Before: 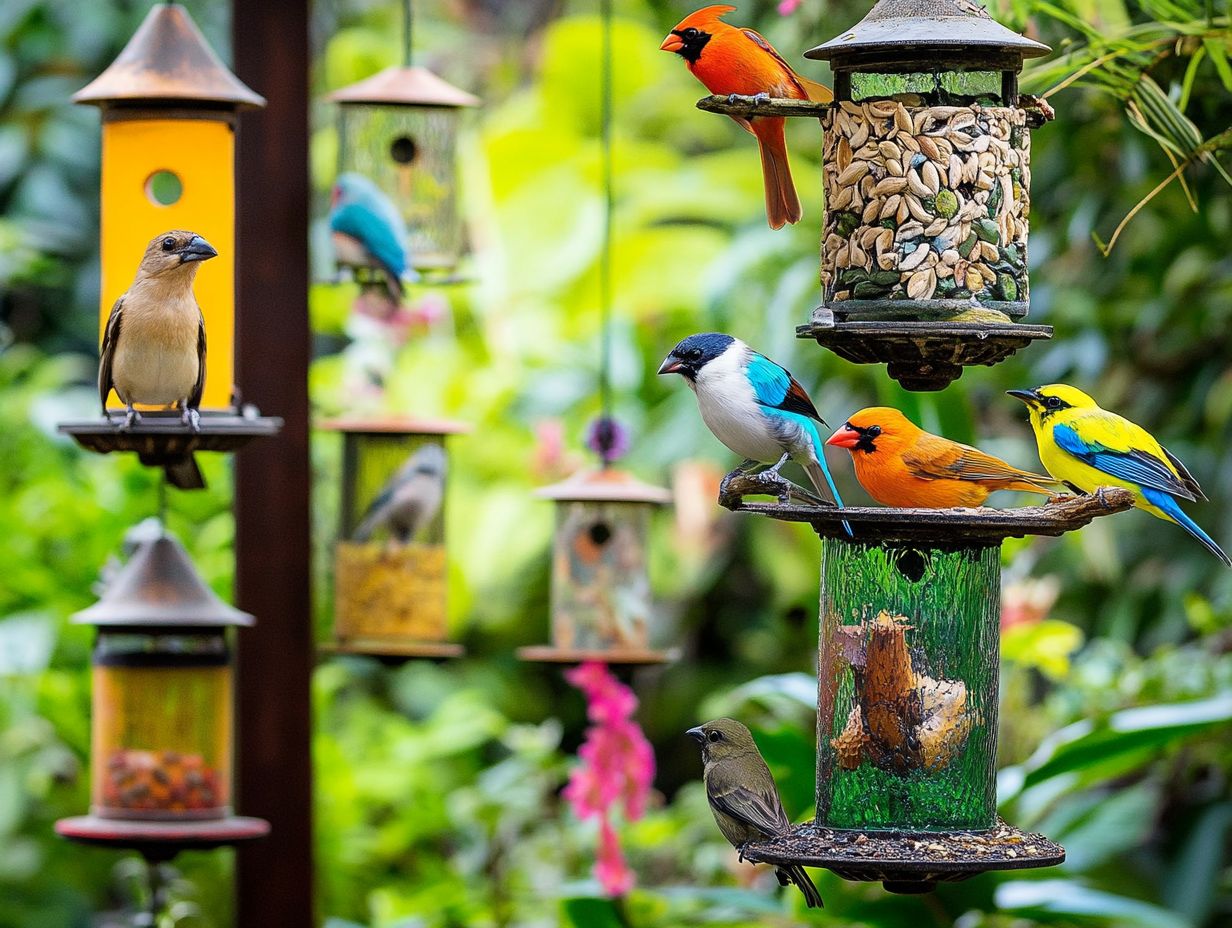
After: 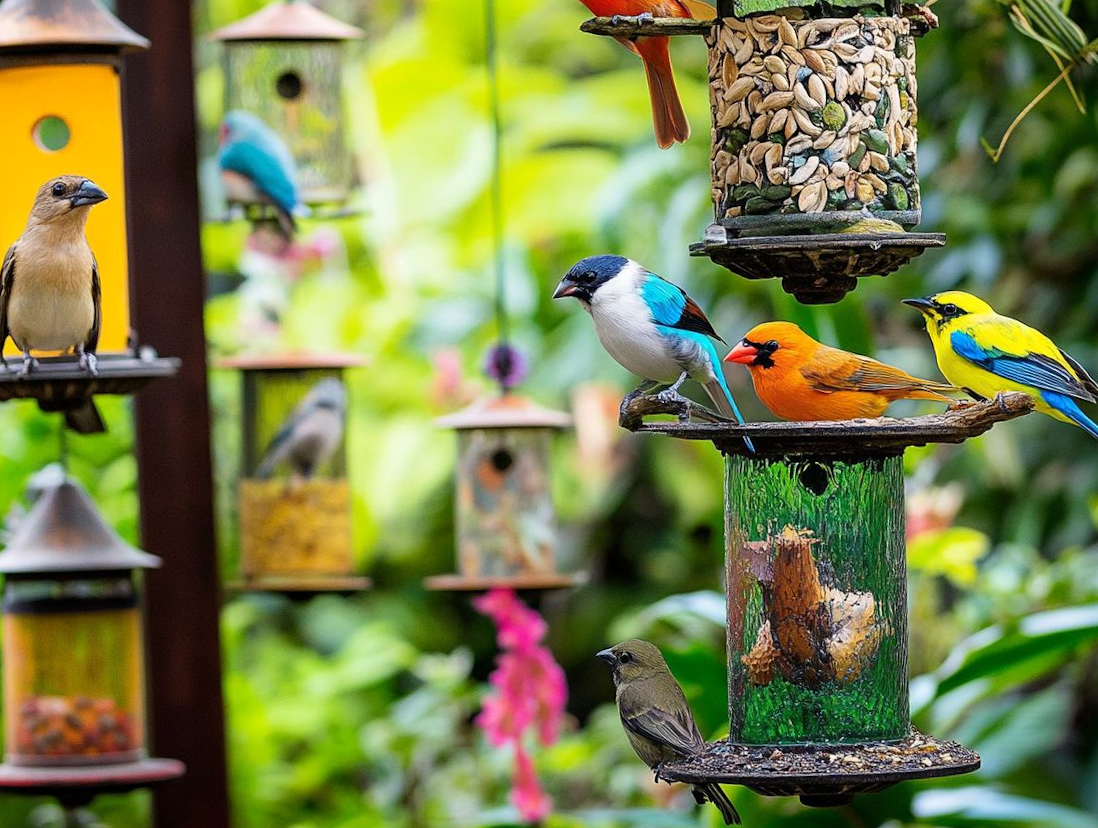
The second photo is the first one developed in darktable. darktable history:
crop and rotate: angle 2.45°, left 5.89%, top 5.672%
tone equalizer: on, module defaults
color zones: mix 101.11%
